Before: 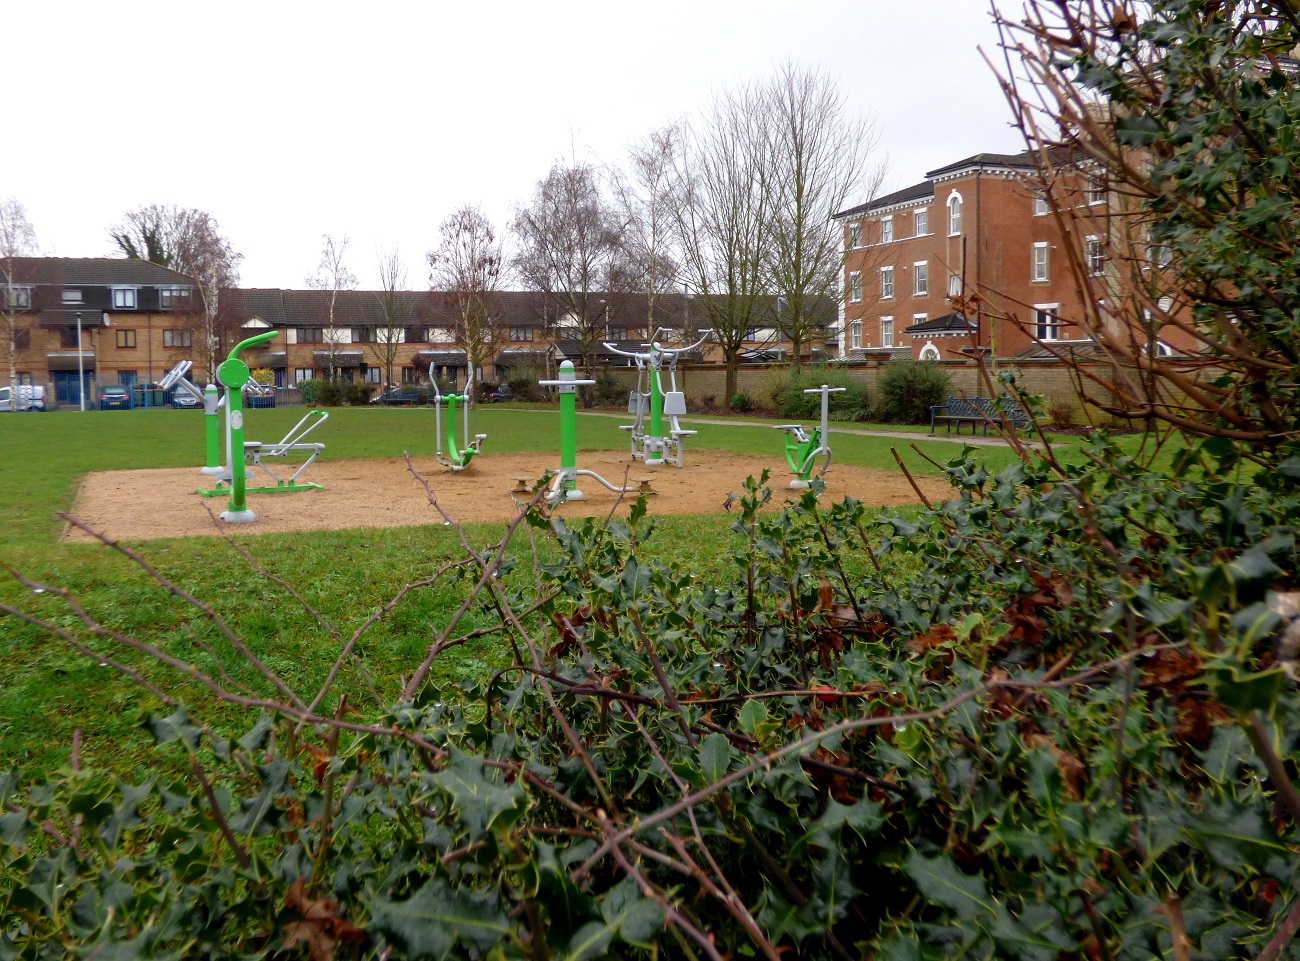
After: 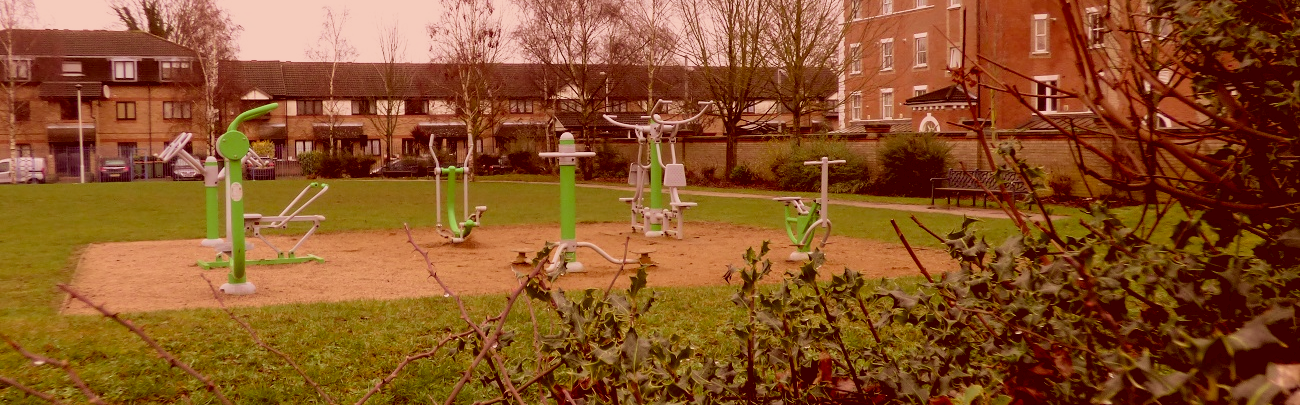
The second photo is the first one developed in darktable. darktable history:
color correction: highlights a* 9.44, highlights b* 8.74, shadows a* 39.47, shadows b* 39.94, saturation 0.81
crop and rotate: top 23.779%, bottom 33.98%
velvia: on, module defaults
filmic rgb: black relative exposure -7.65 EV, white relative exposure 4.56 EV, hardness 3.61, color science v6 (2022)
